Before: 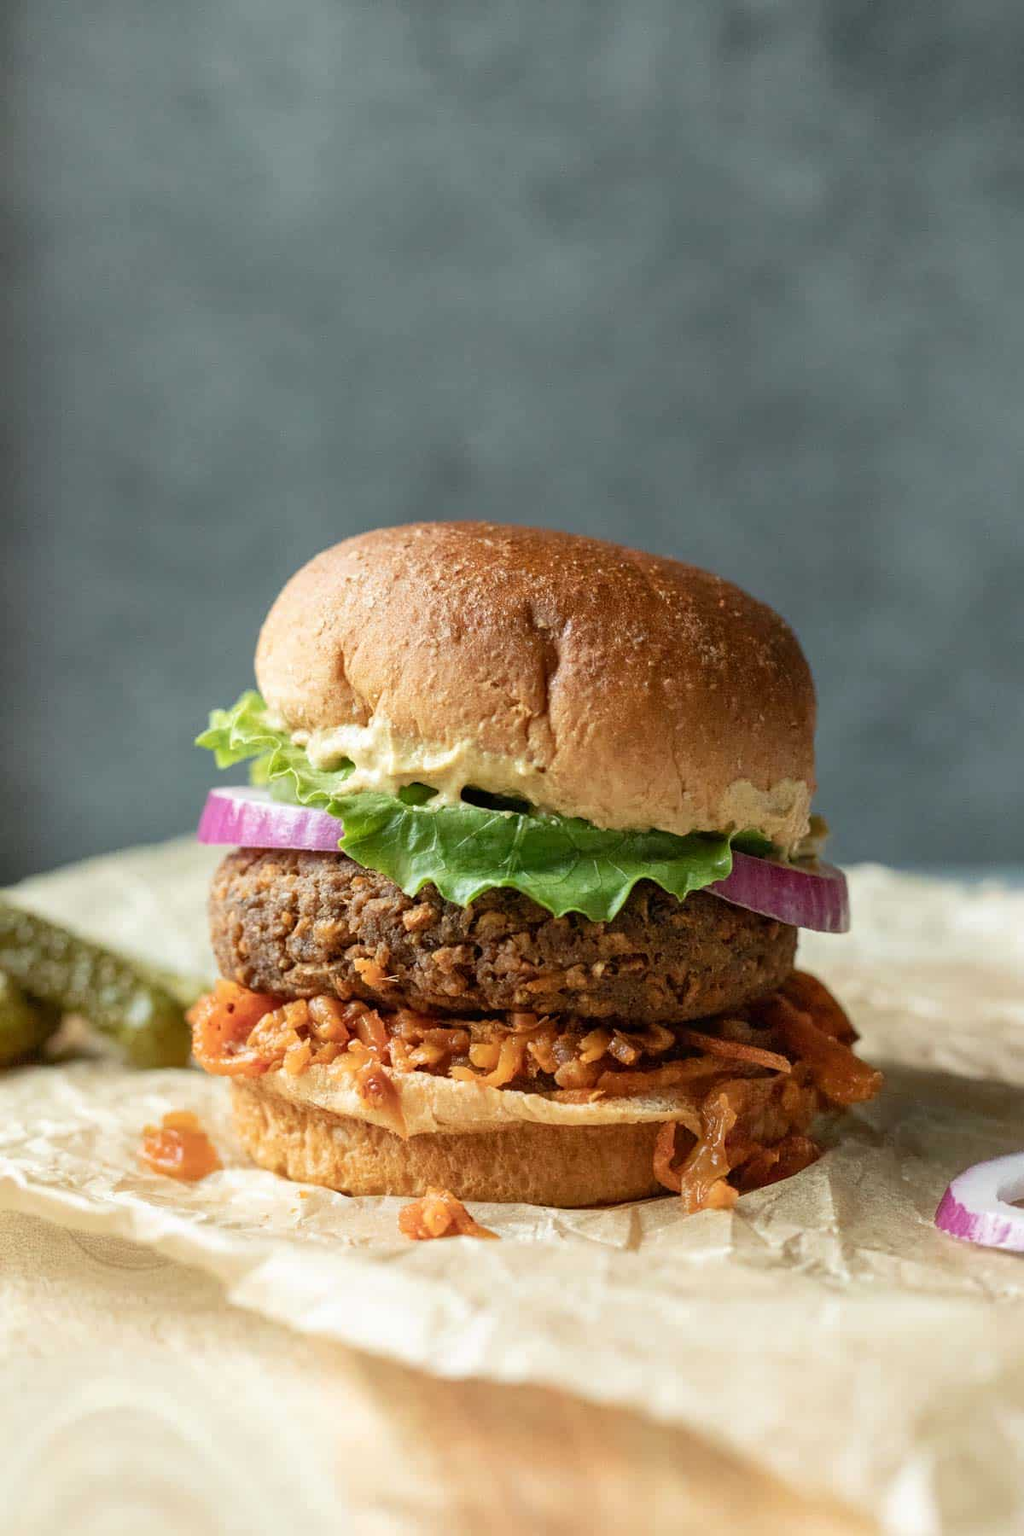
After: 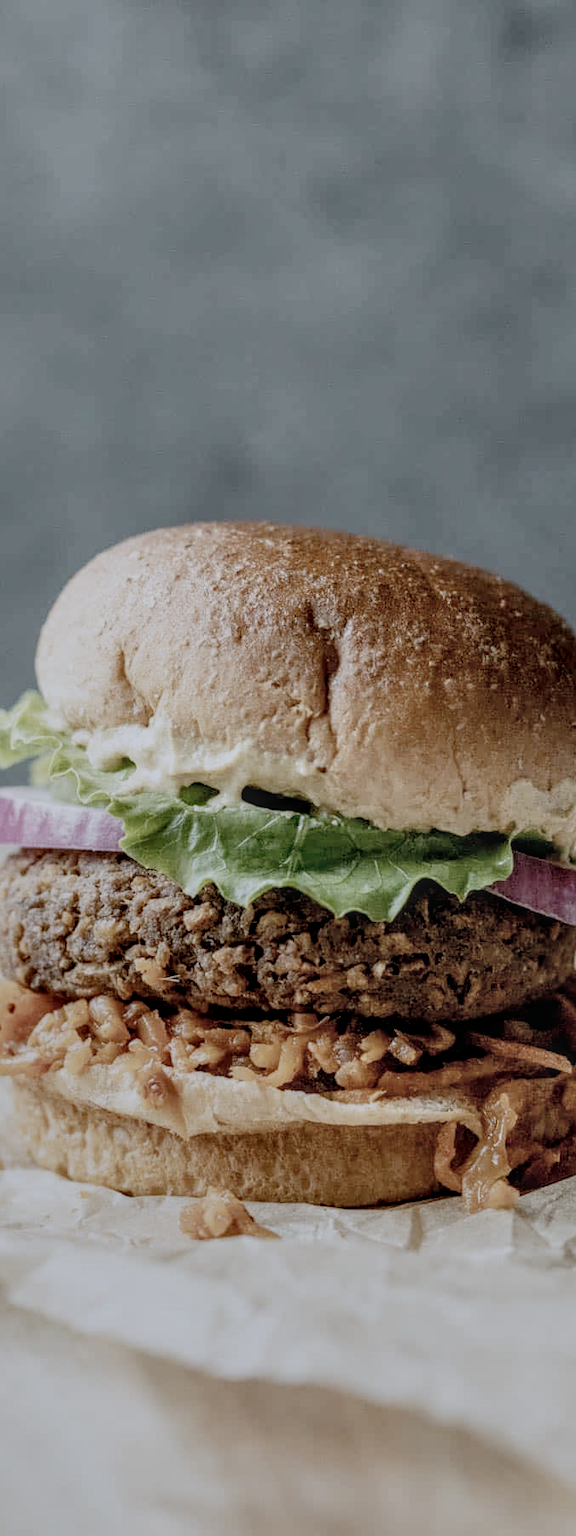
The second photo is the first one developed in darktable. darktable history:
crop: left 21.496%, right 22.254%
color correction: highlights a* -0.137, highlights b* -5.91, shadows a* -0.137, shadows b* -0.137
contrast brightness saturation: contrast -0.26, saturation -0.43
local contrast: highlights 0%, shadows 0%, detail 182%
filmic rgb: middle gray luminance 18%, black relative exposure -7.5 EV, white relative exposure 8.5 EV, threshold 6 EV, target black luminance 0%, hardness 2.23, latitude 18.37%, contrast 0.878, highlights saturation mix 5%, shadows ↔ highlights balance 10.15%, add noise in highlights 0, preserve chrominance no, color science v3 (2019), use custom middle-gray values true, iterations of high-quality reconstruction 0, contrast in highlights soft, enable highlight reconstruction true
